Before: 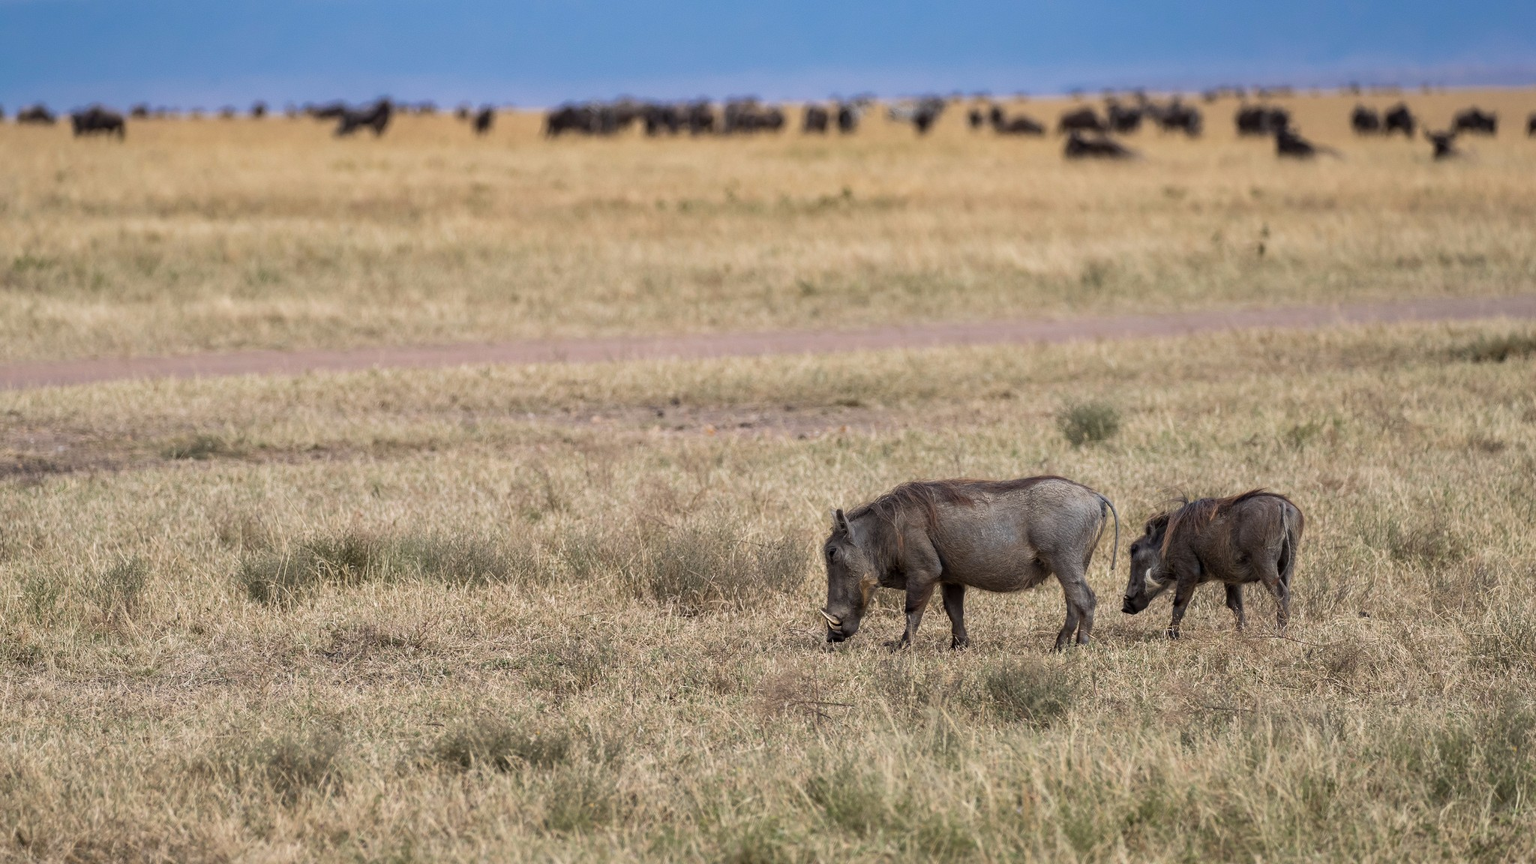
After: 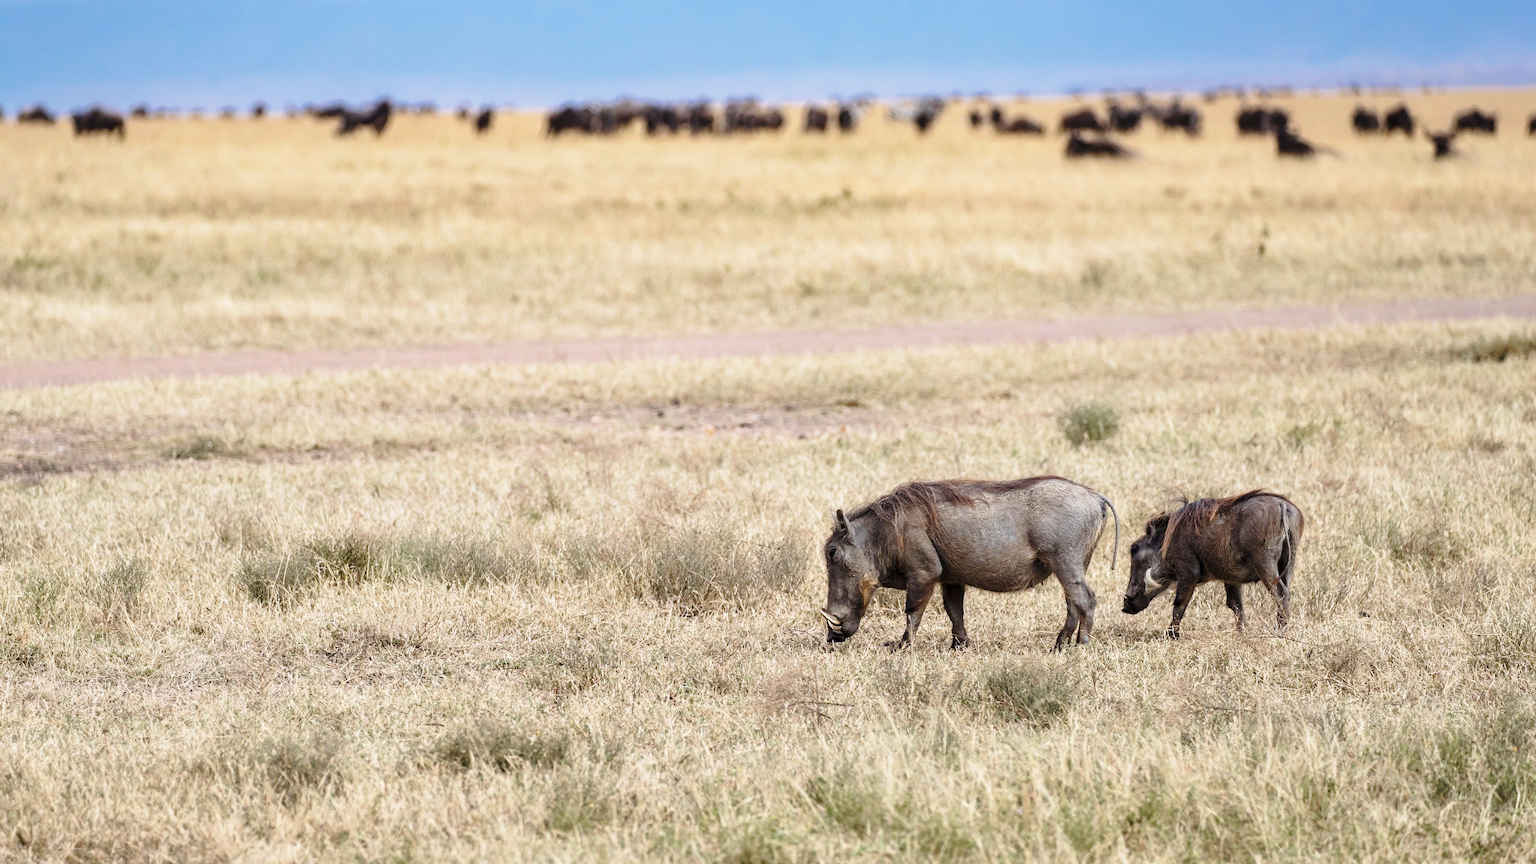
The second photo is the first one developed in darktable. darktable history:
base curve: curves: ch0 [(0, 0) (0.028, 0.03) (0.121, 0.232) (0.46, 0.748) (0.859, 0.968) (1, 1)], preserve colors none
contrast brightness saturation: saturation -0.045
